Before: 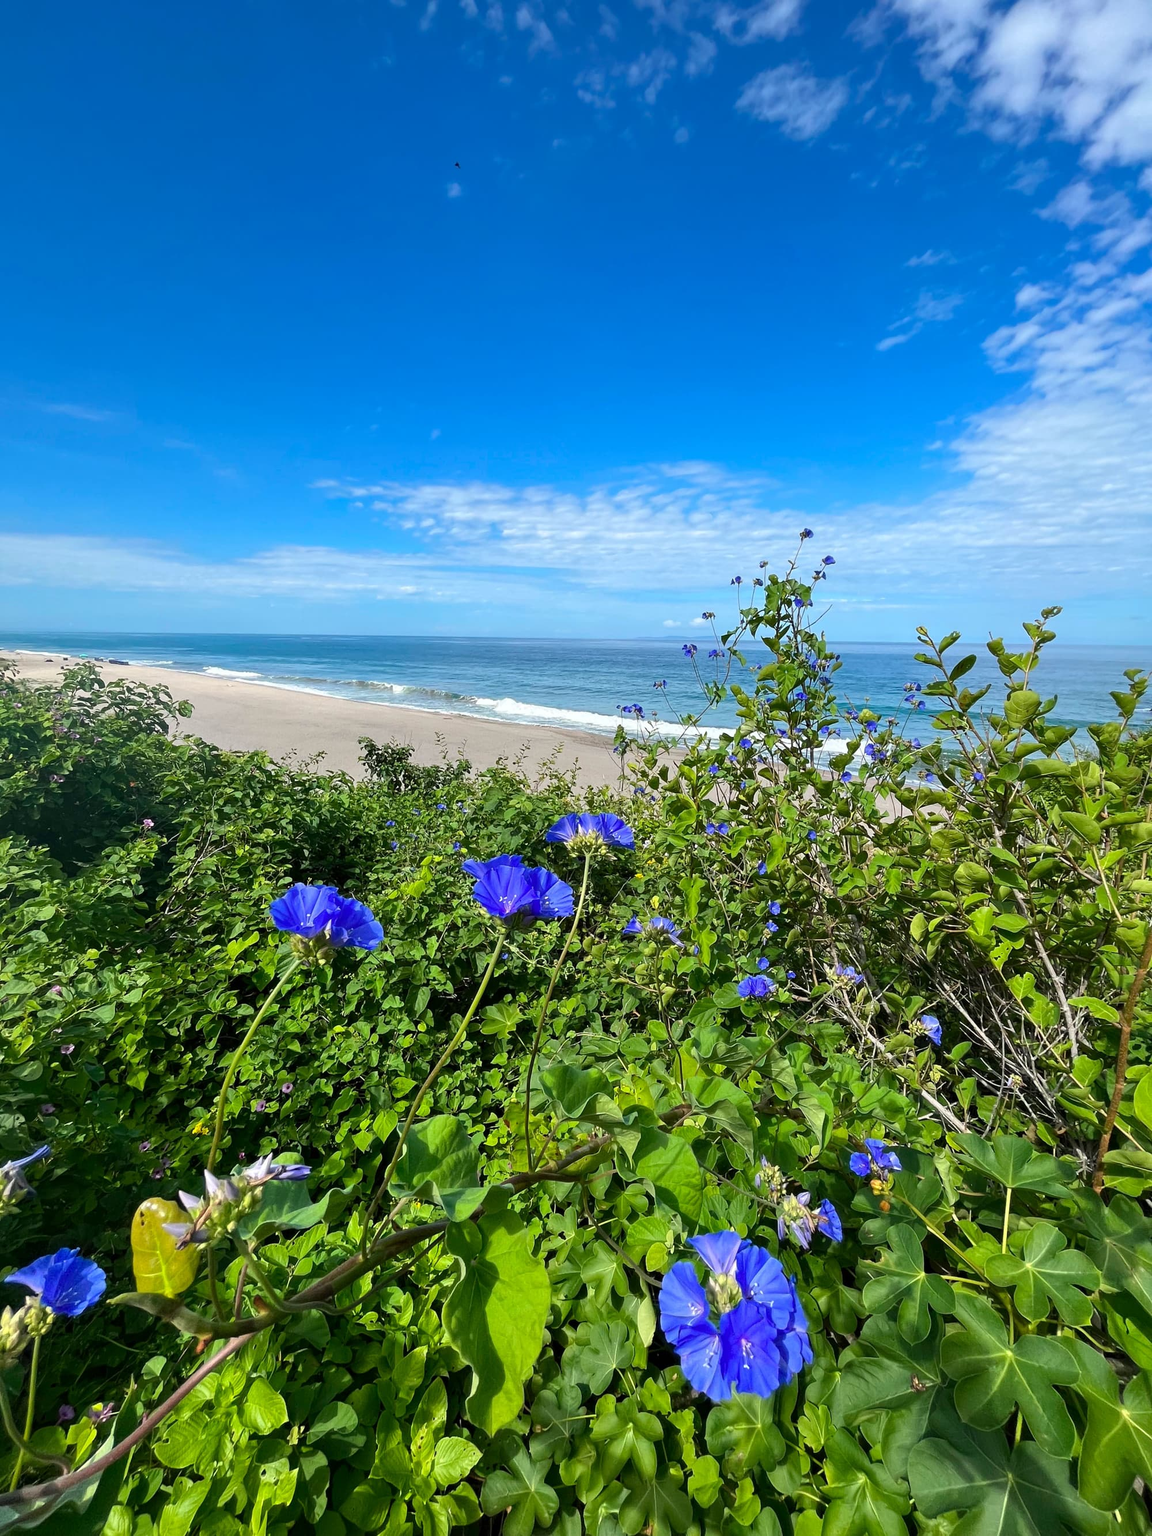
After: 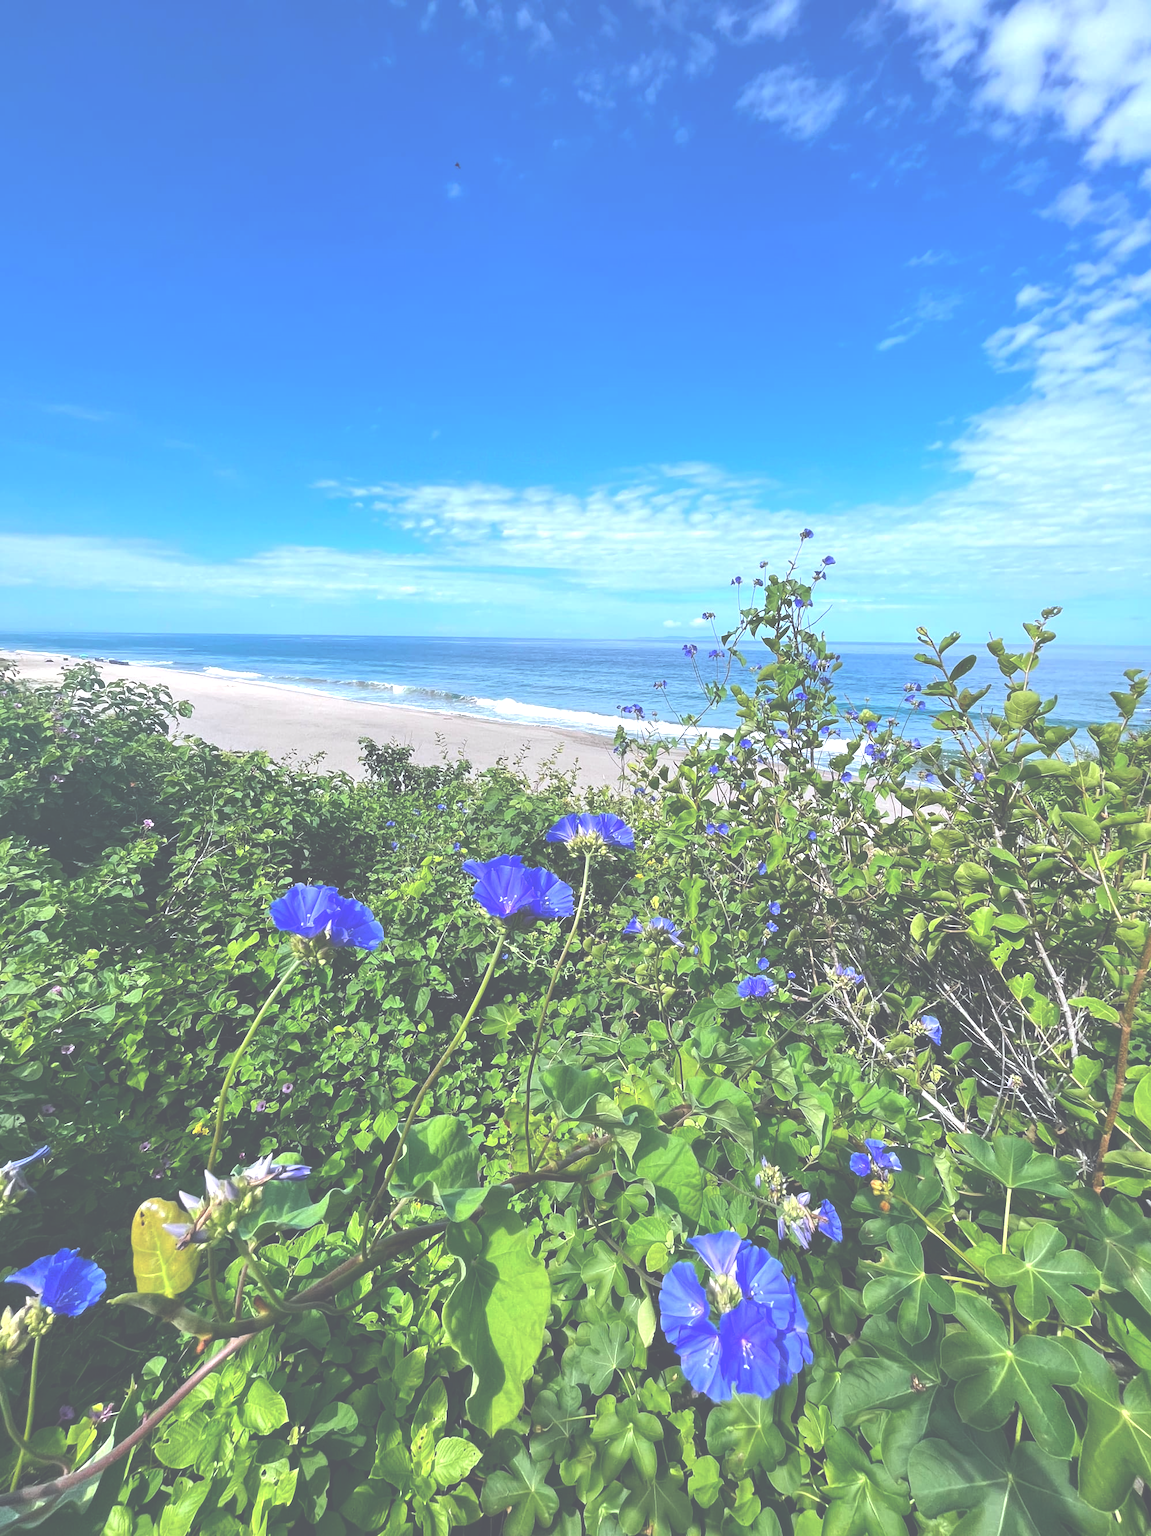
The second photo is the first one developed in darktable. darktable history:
exposure: black level correction -0.071, exposure 0.503 EV, compensate exposure bias true, compensate highlight preservation false
color calibration: illuminant as shot in camera, x 0.358, y 0.373, temperature 4628.91 K
